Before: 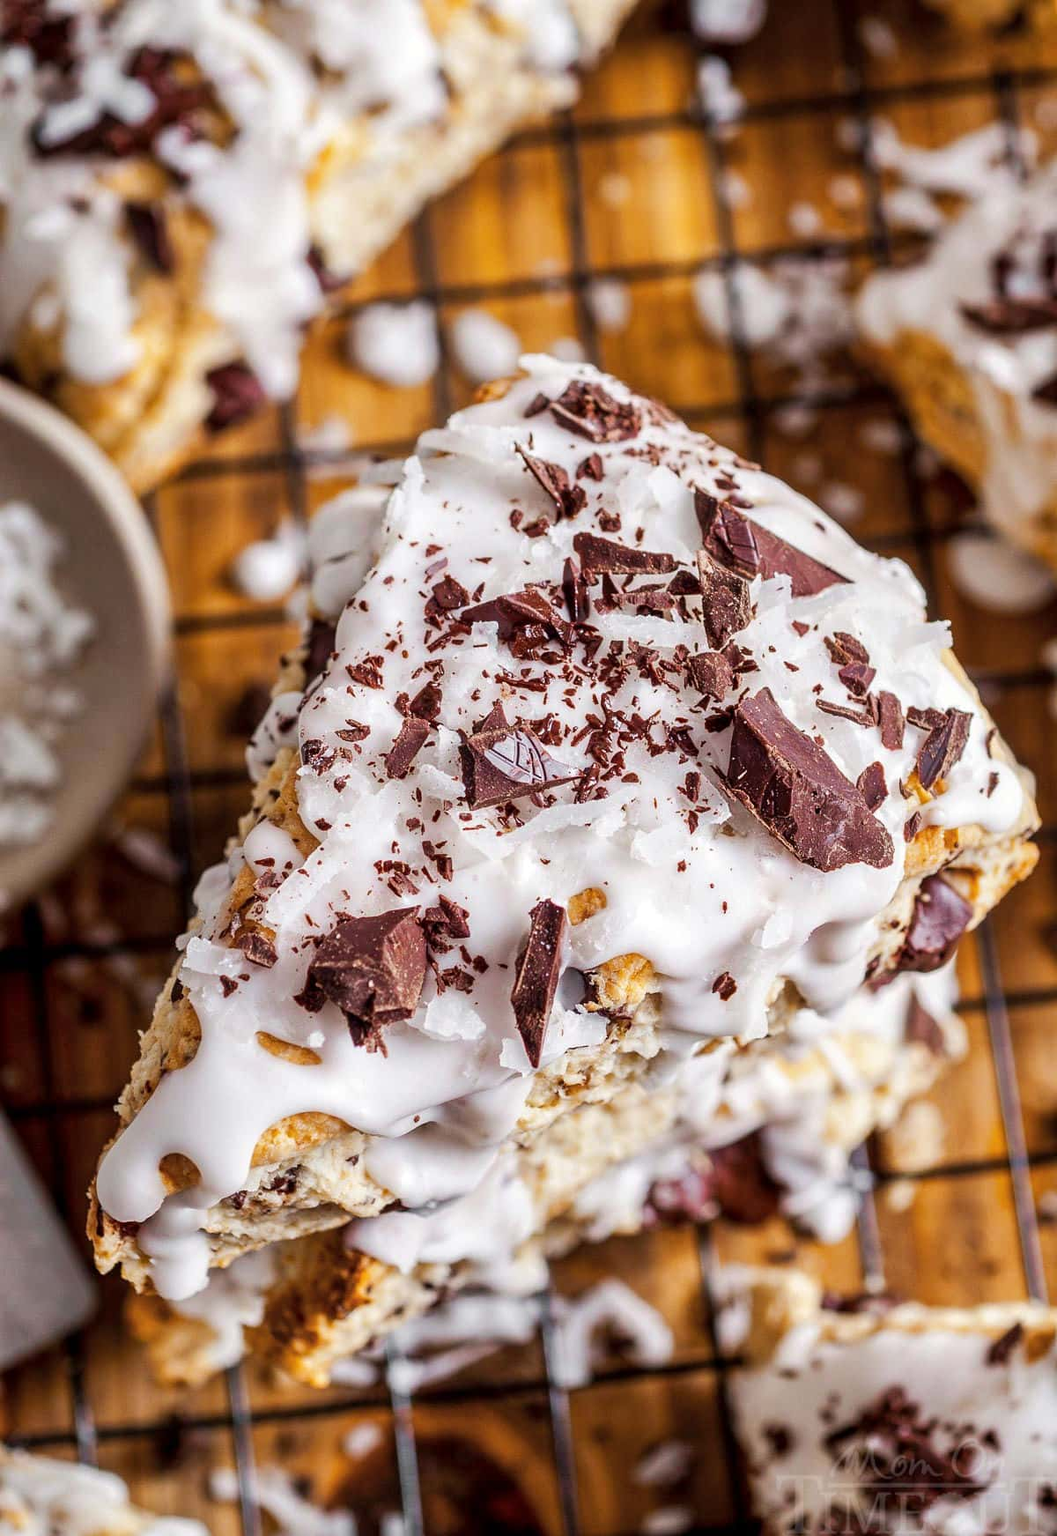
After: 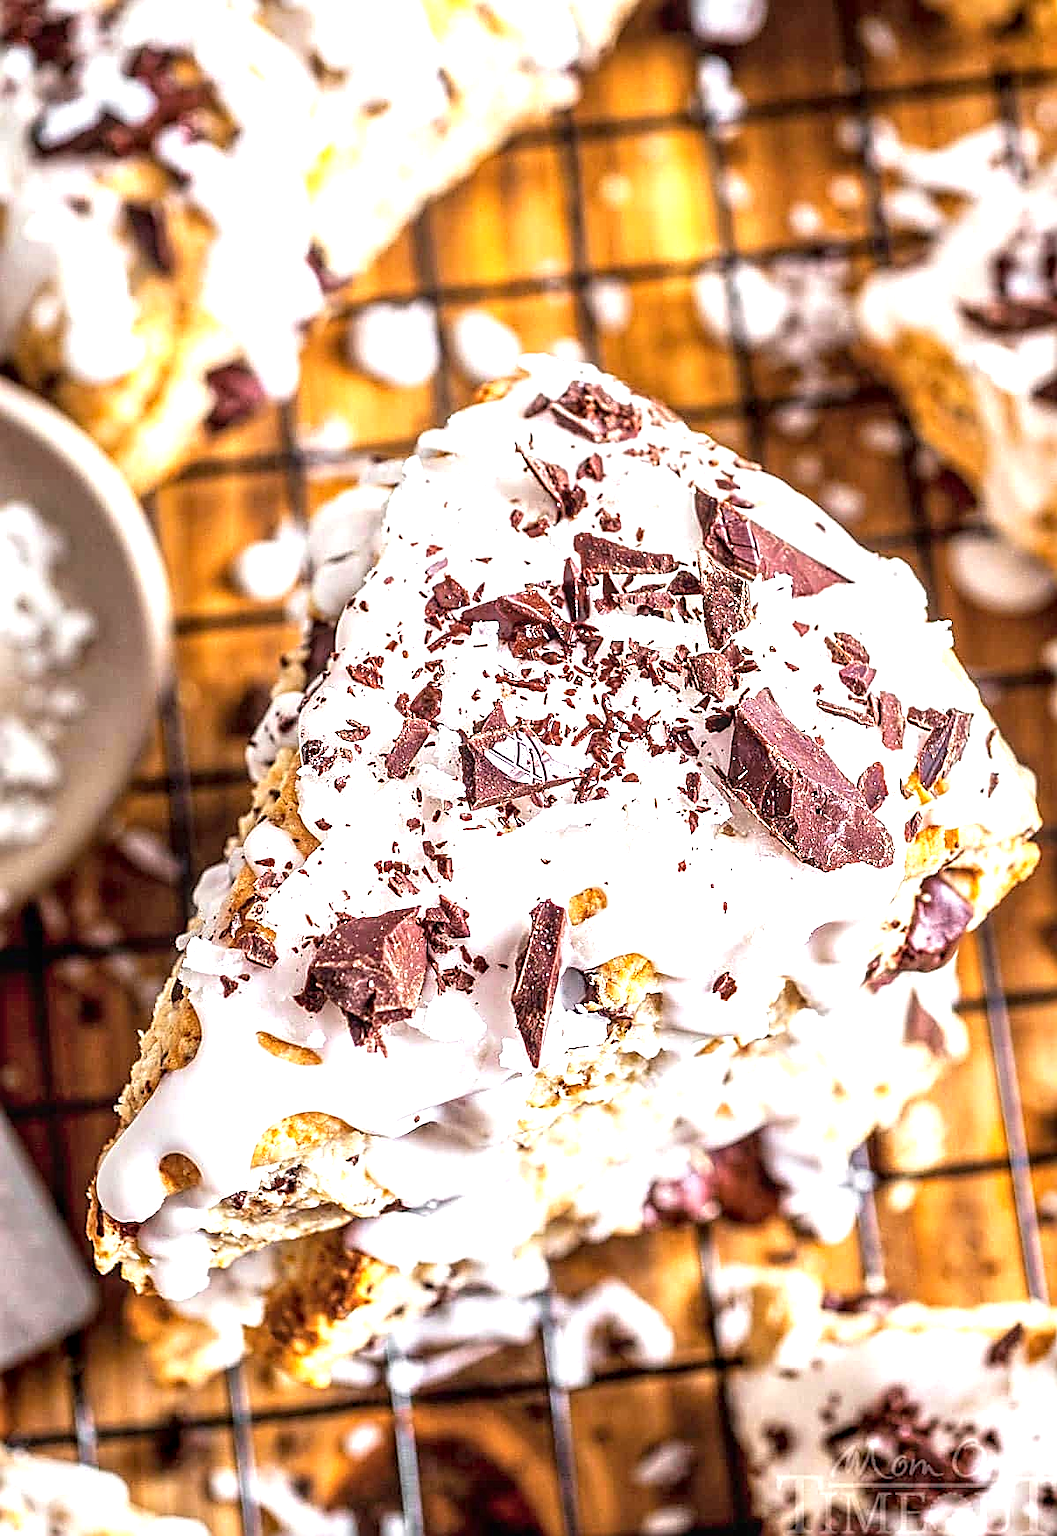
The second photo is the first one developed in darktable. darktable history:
tone equalizer: smoothing diameter 2.06%, edges refinement/feathering 16.5, mask exposure compensation -1.57 EV, filter diffusion 5
local contrast: on, module defaults
sharpen: amount 0.885
exposure: black level correction 0.001, exposure 1.119 EV, compensate exposure bias true, compensate highlight preservation false
